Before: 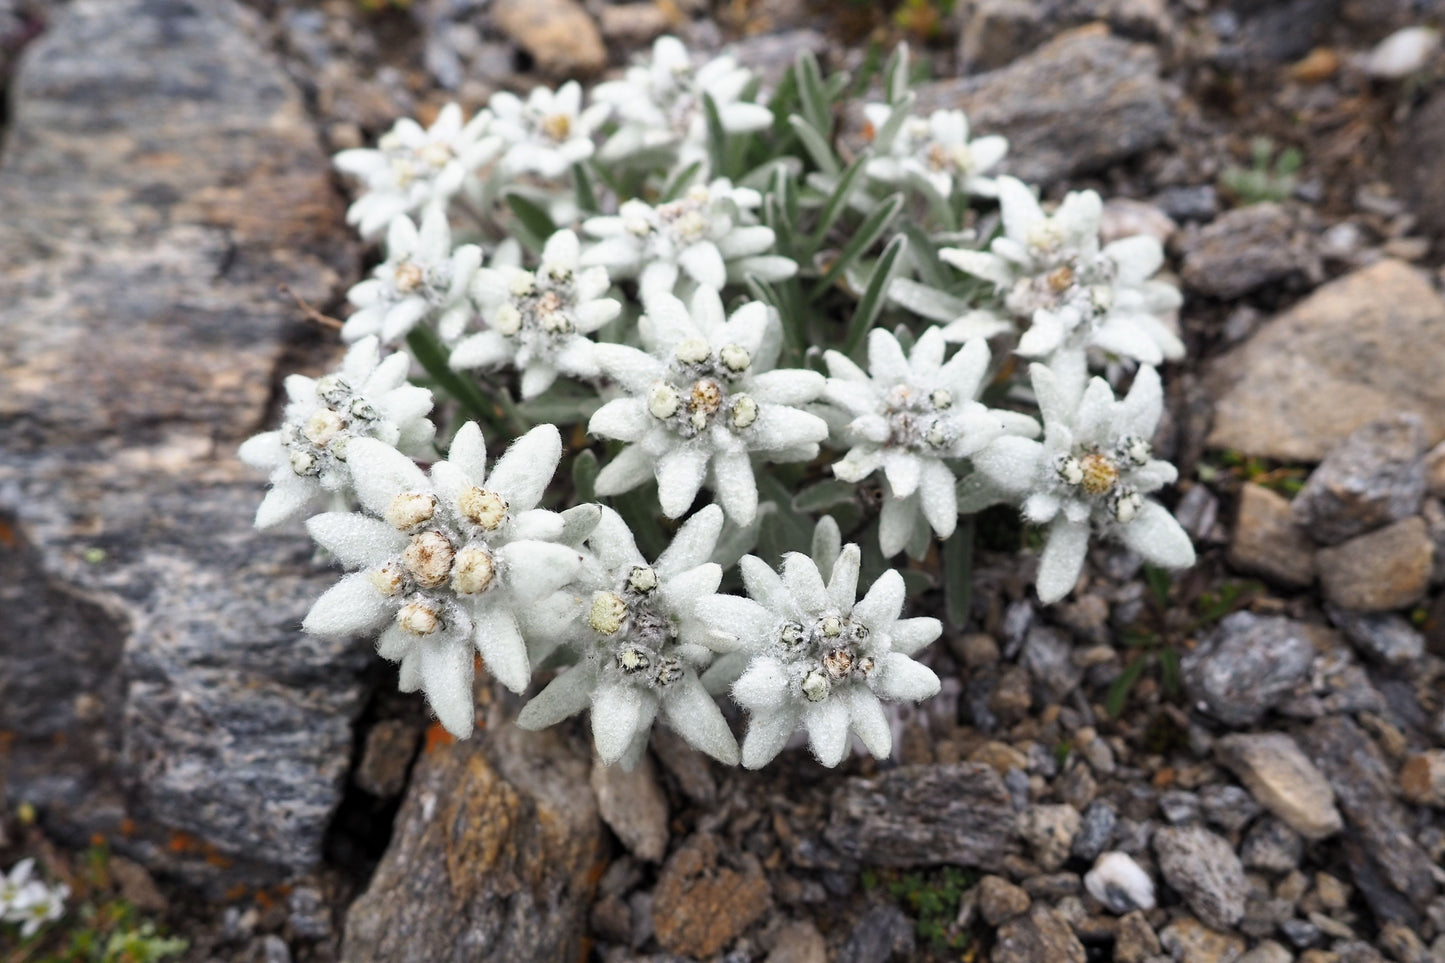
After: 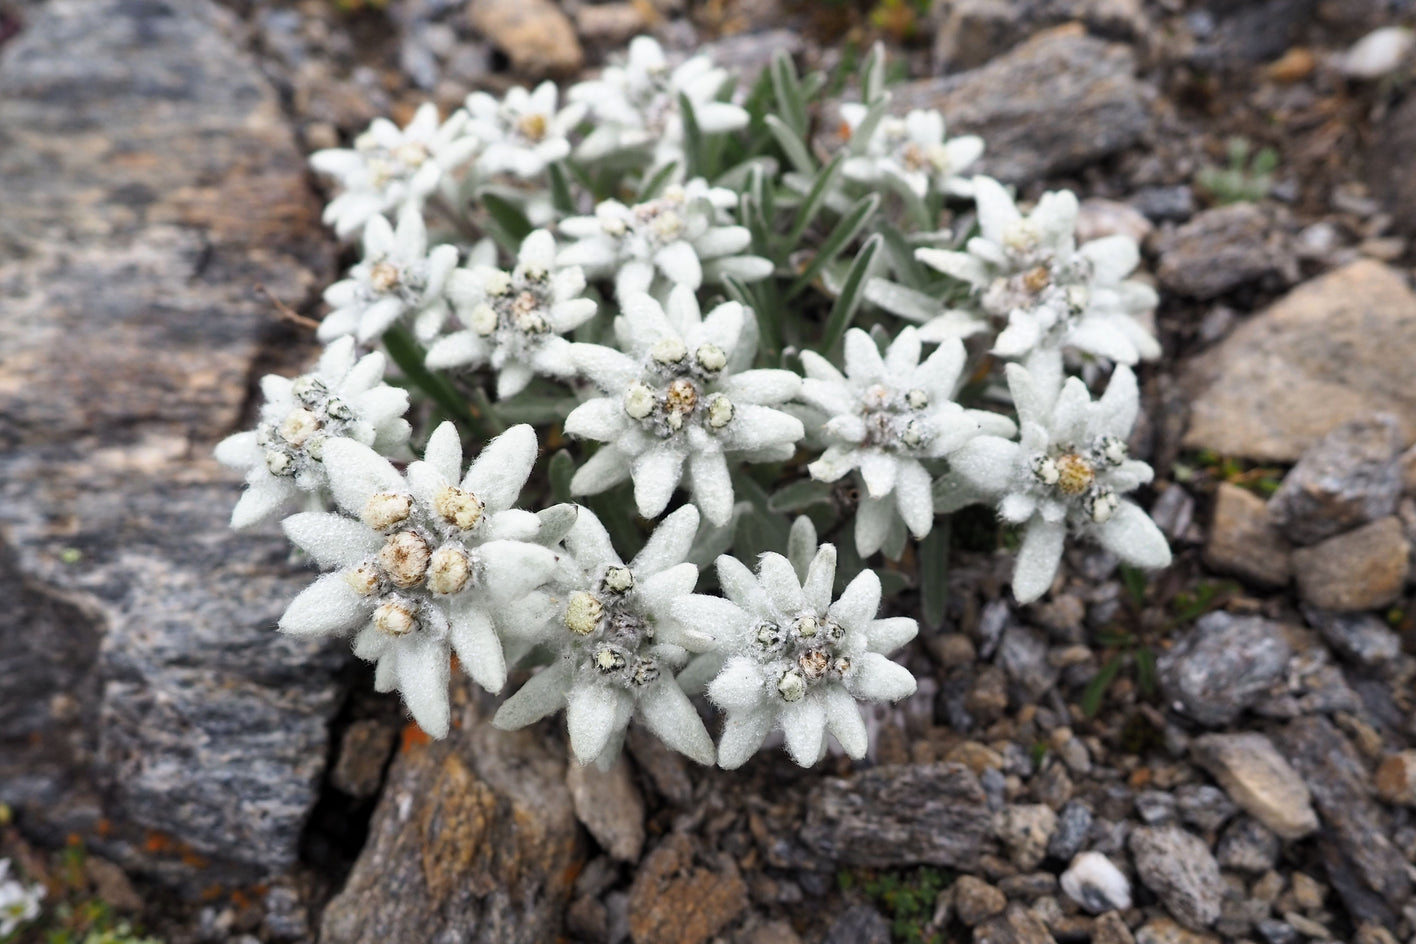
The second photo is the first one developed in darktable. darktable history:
crop: left 1.697%, right 0.288%, bottom 1.914%
shadows and highlights: shadows 6.55, soften with gaussian
